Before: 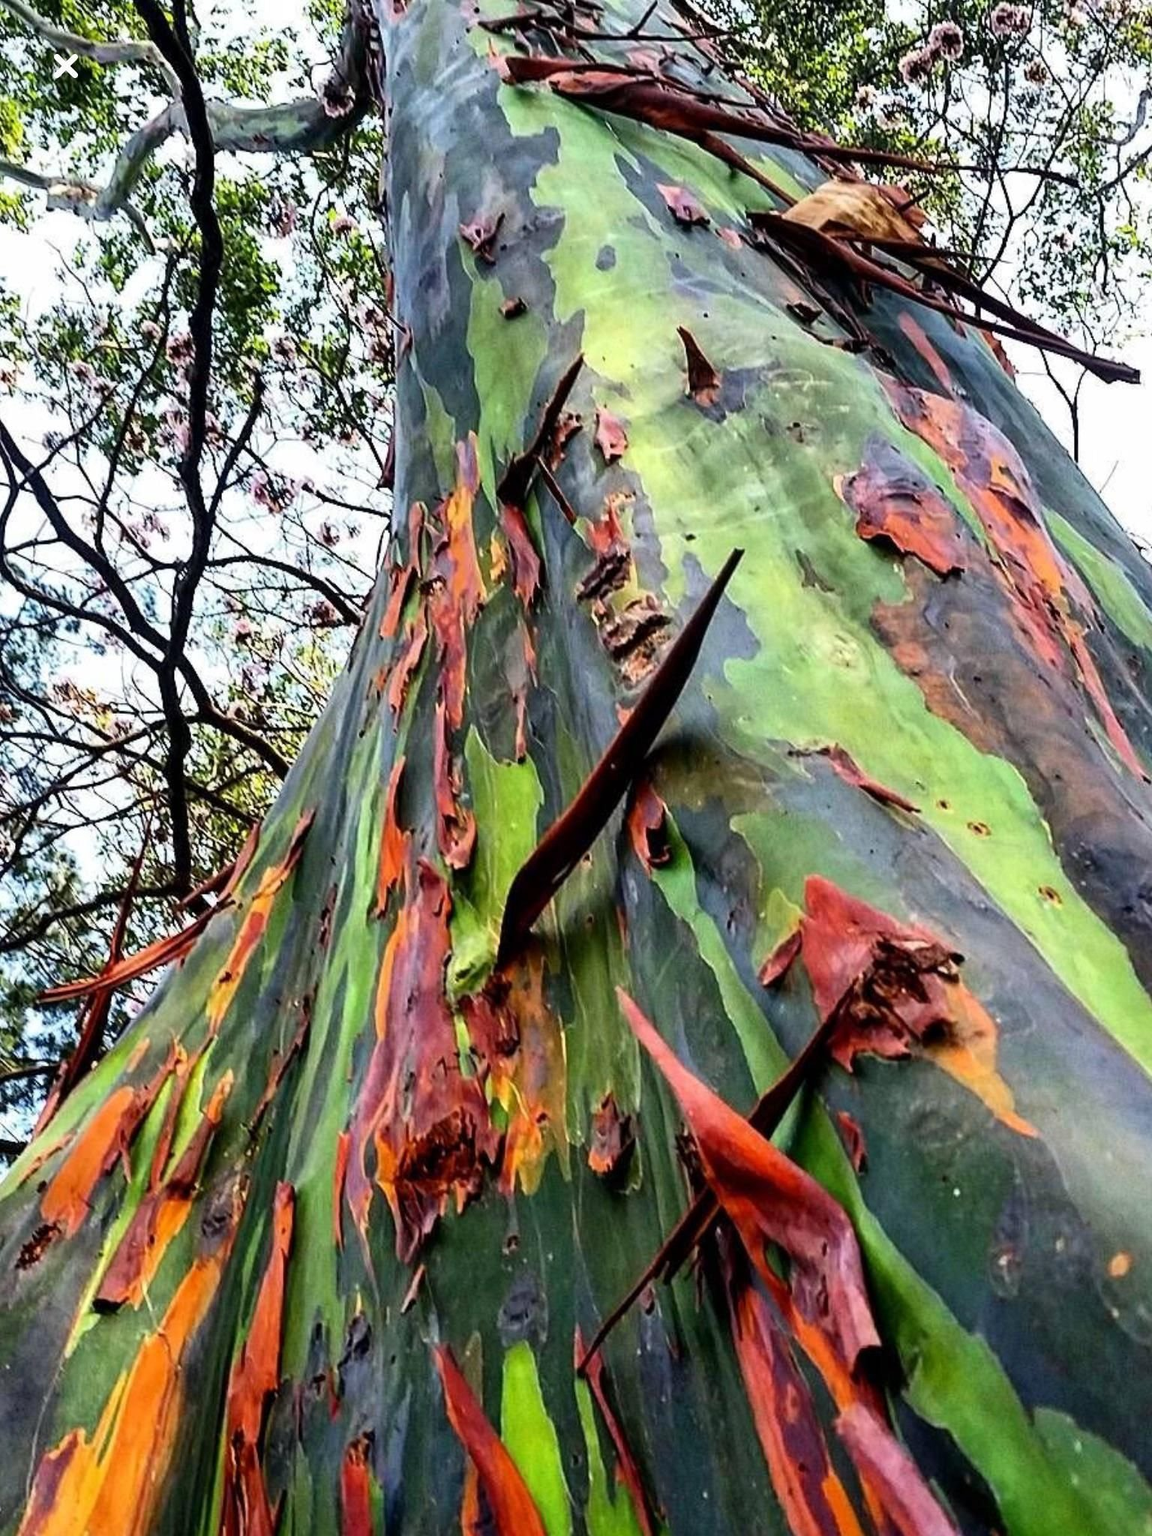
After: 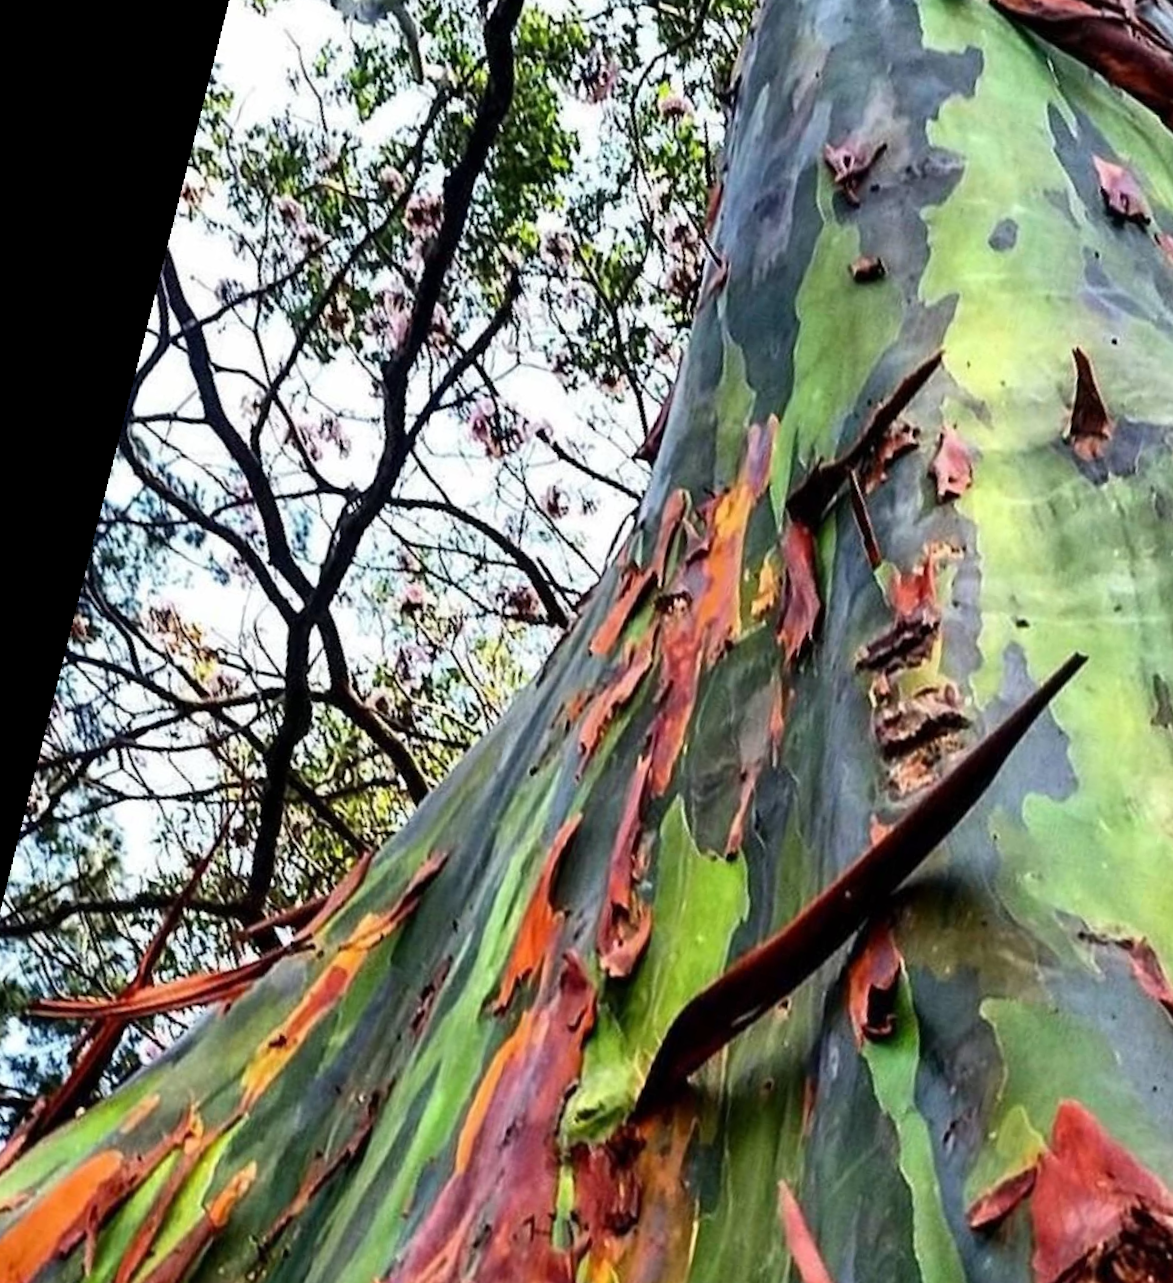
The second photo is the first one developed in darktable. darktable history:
rotate and perspective: rotation 9.12°, automatic cropping off
crop and rotate: angle -4.99°, left 2.122%, top 6.945%, right 27.566%, bottom 30.519%
